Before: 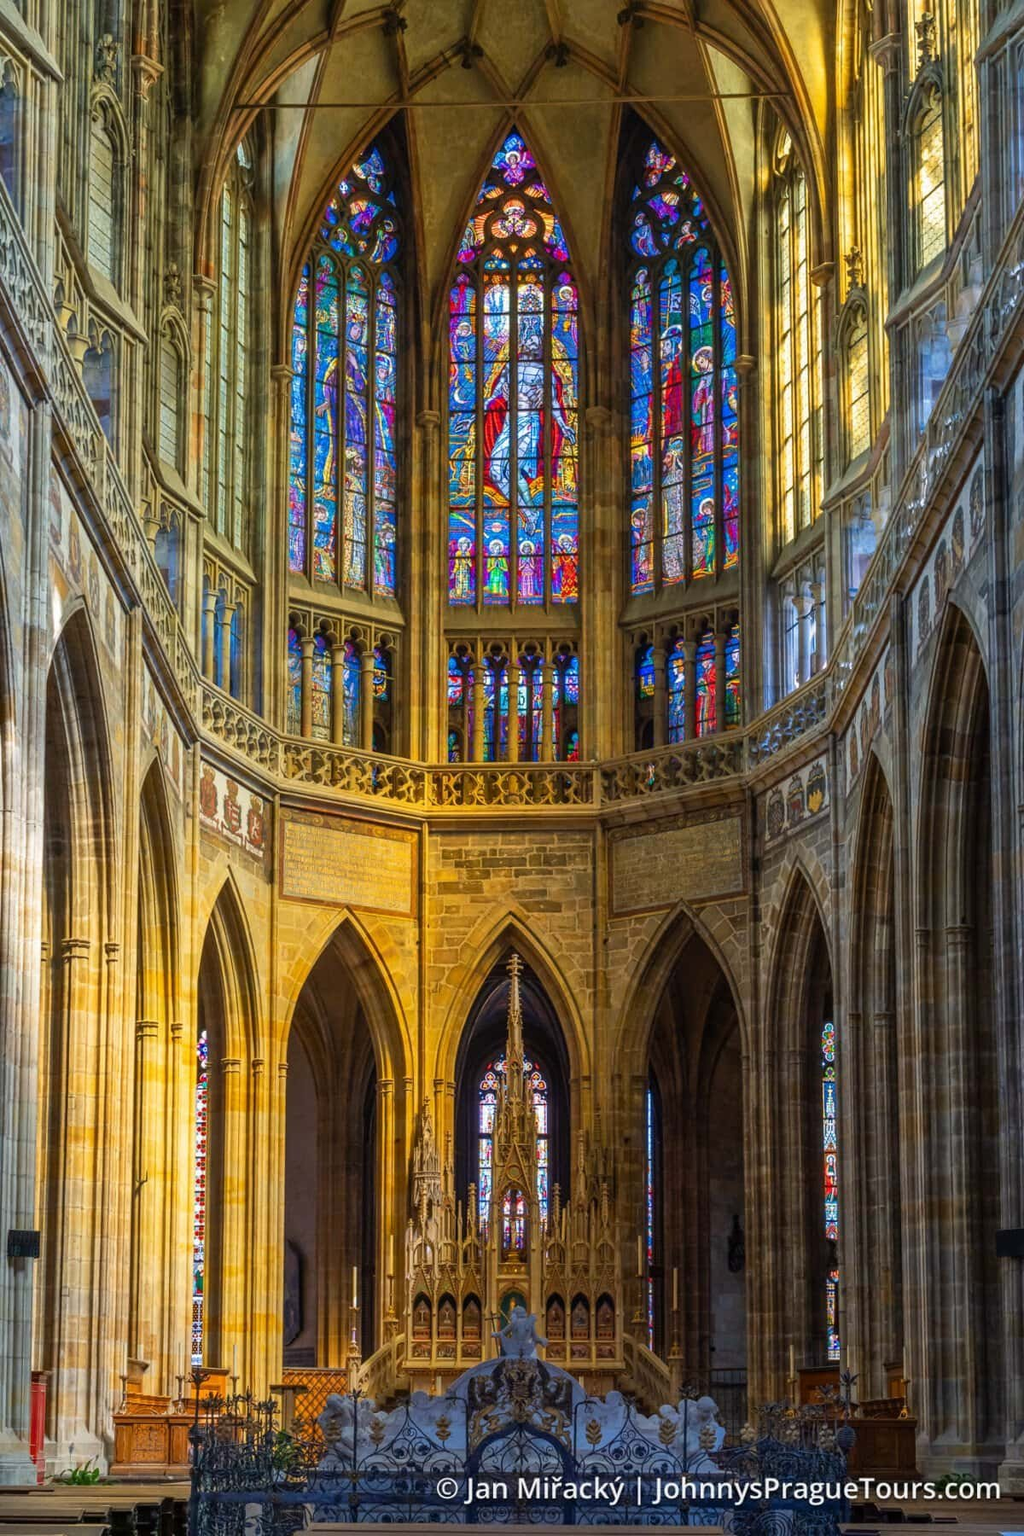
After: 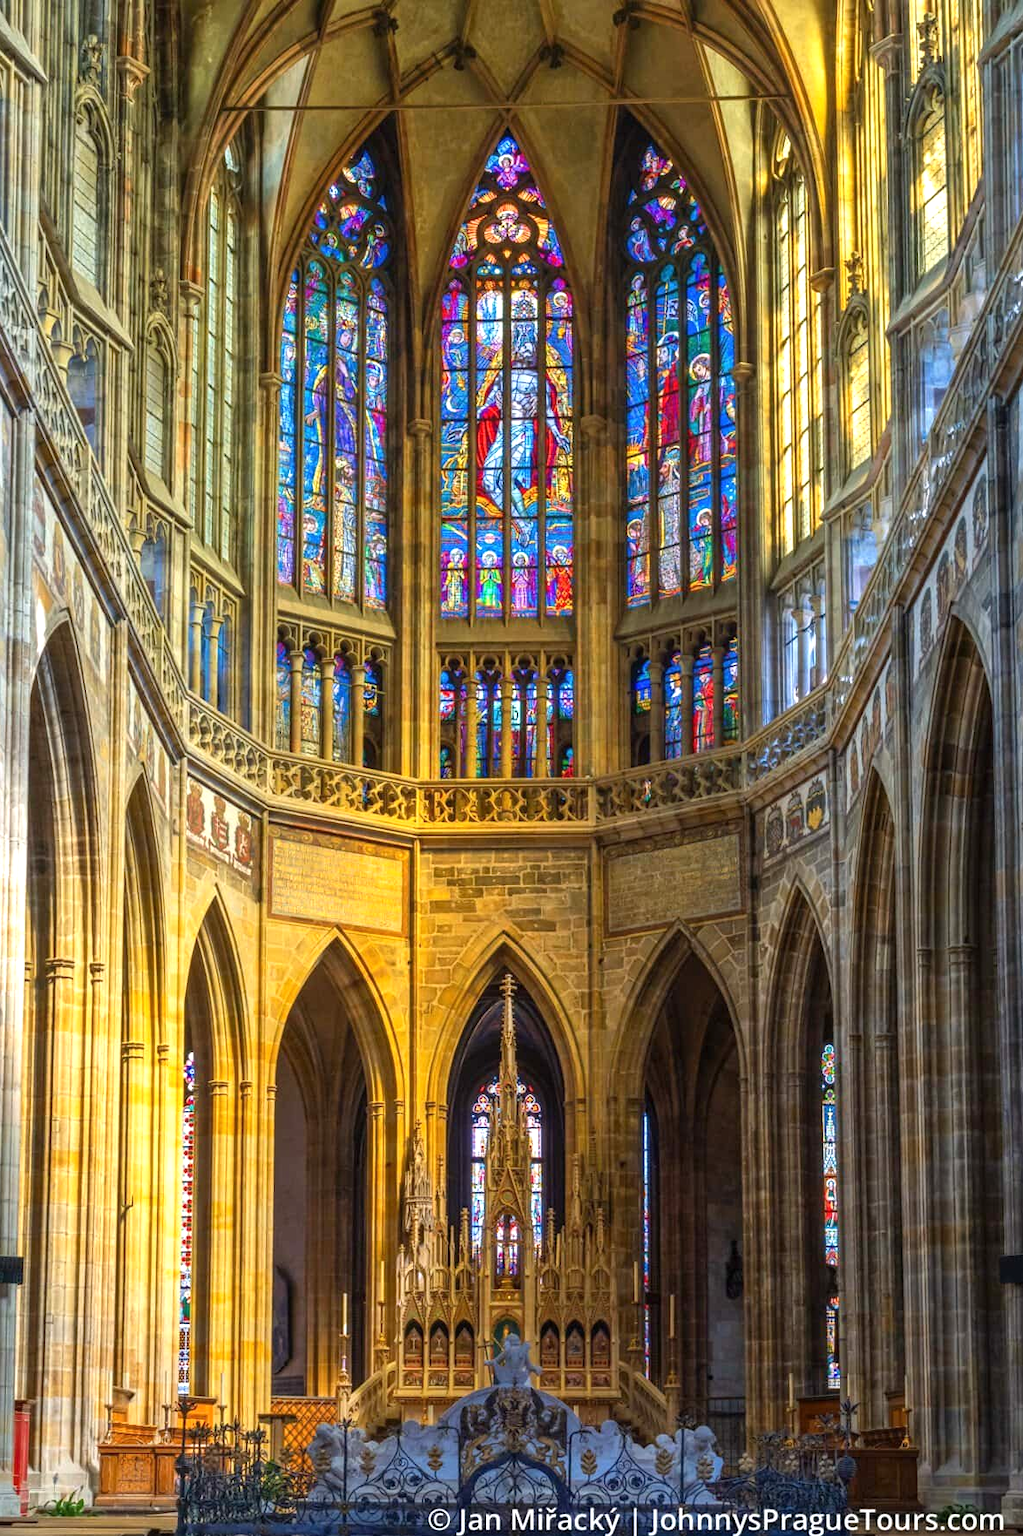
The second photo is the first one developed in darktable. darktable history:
crop: left 1.743%, right 0.268%, bottom 2.011%
exposure: exposure 0.496 EV, compensate highlight preservation false
